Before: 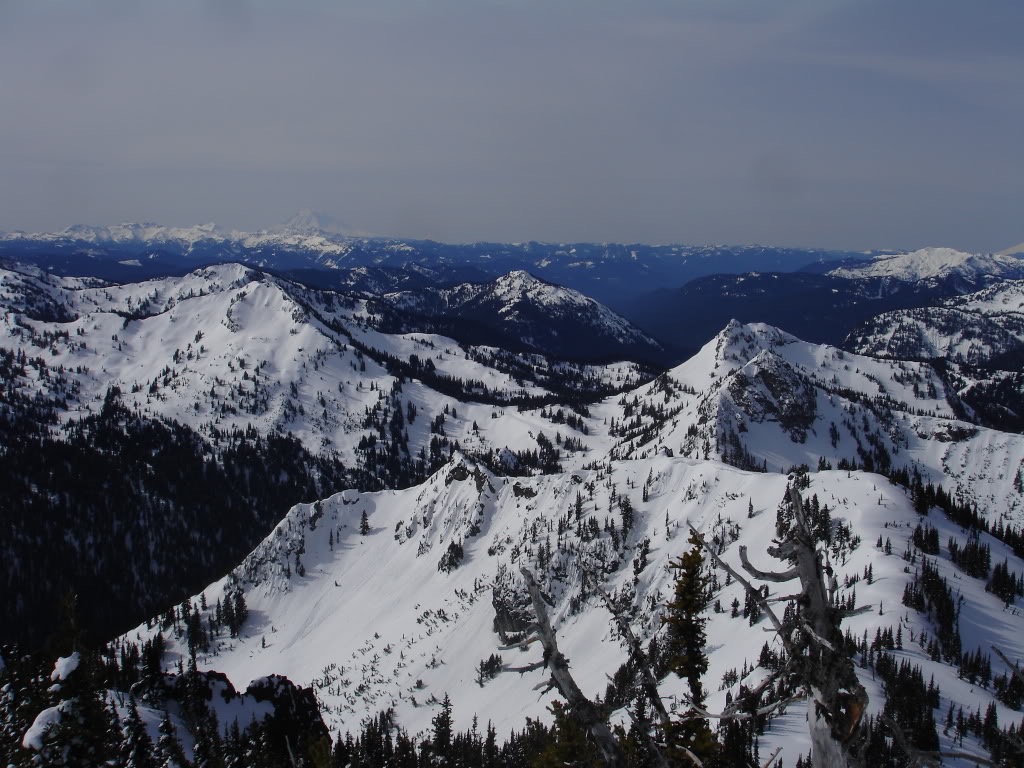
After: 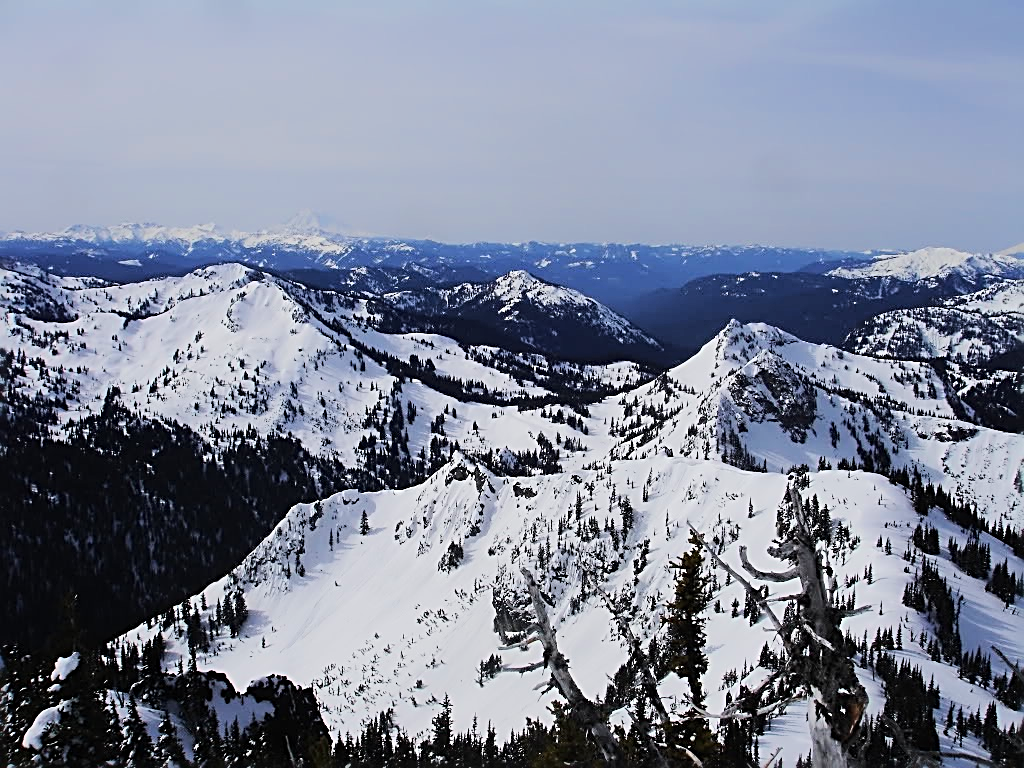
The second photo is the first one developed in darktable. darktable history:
sharpen: radius 2.546, amount 0.64
tone equalizer: -7 EV 0.15 EV, -6 EV 0.6 EV, -5 EV 1.12 EV, -4 EV 1.33 EV, -3 EV 1.16 EV, -2 EV 0.6 EV, -1 EV 0.151 EV, edges refinement/feathering 500, mask exposure compensation -1.57 EV, preserve details no
